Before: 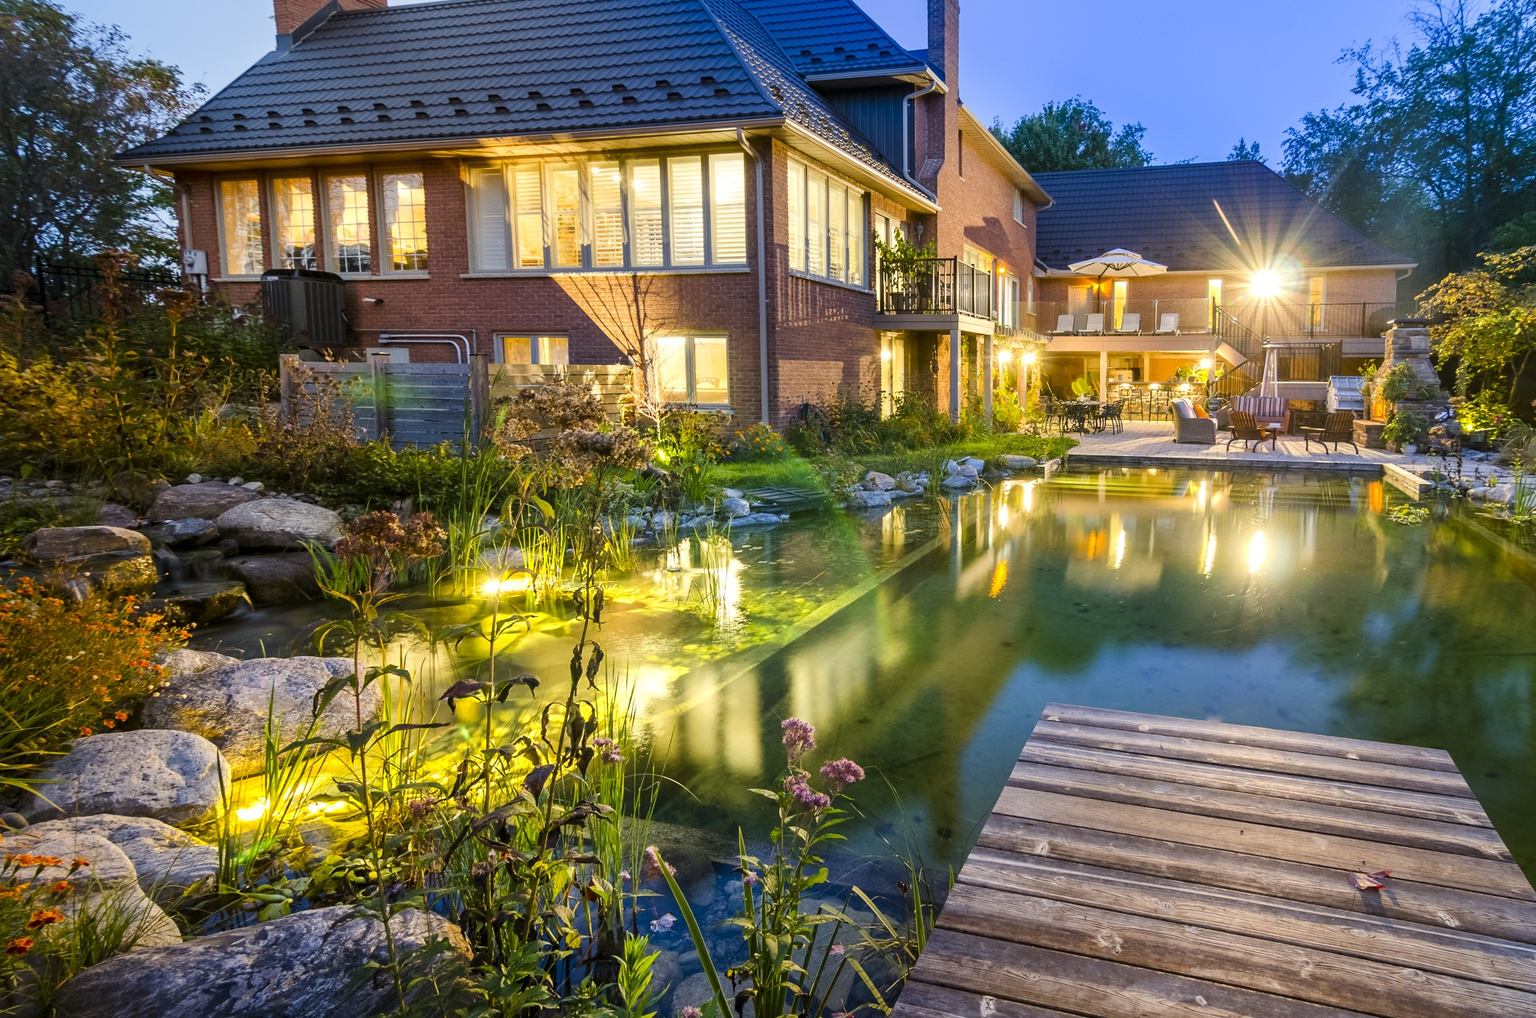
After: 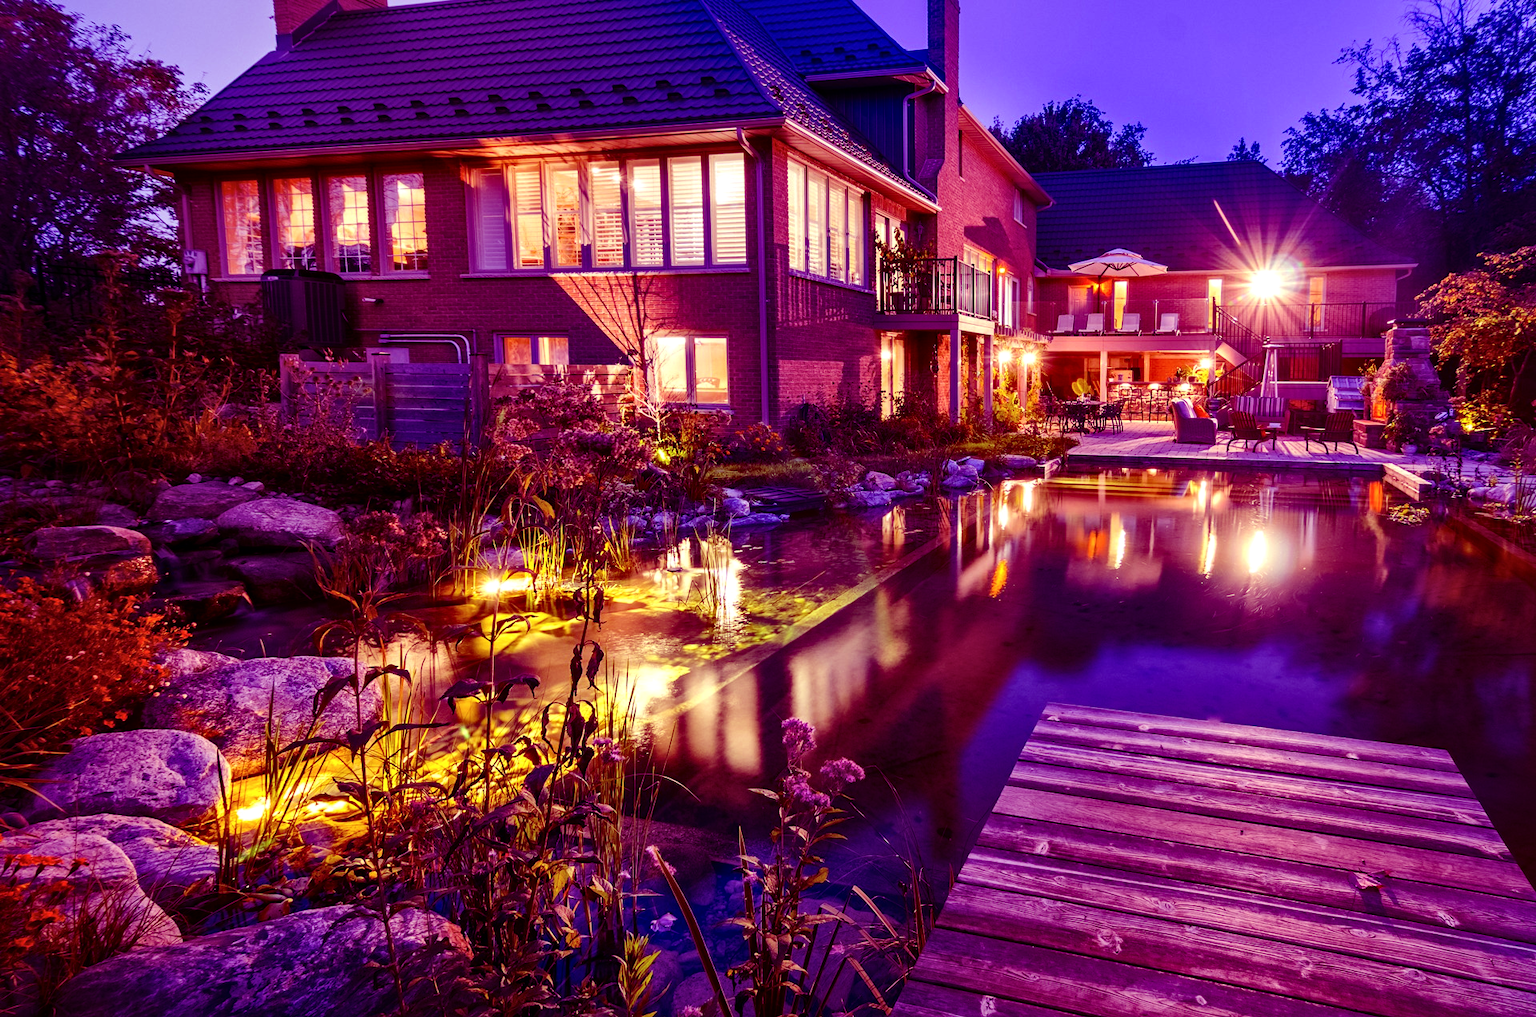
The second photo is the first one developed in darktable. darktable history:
color balance: mode lift, gamma, gain (sRGB), lift [1, 1, 0.101, 1]
local contrast: mode bilateral grid, contrast 20, coarseness 50, detail 144%, midtone range 0.2
